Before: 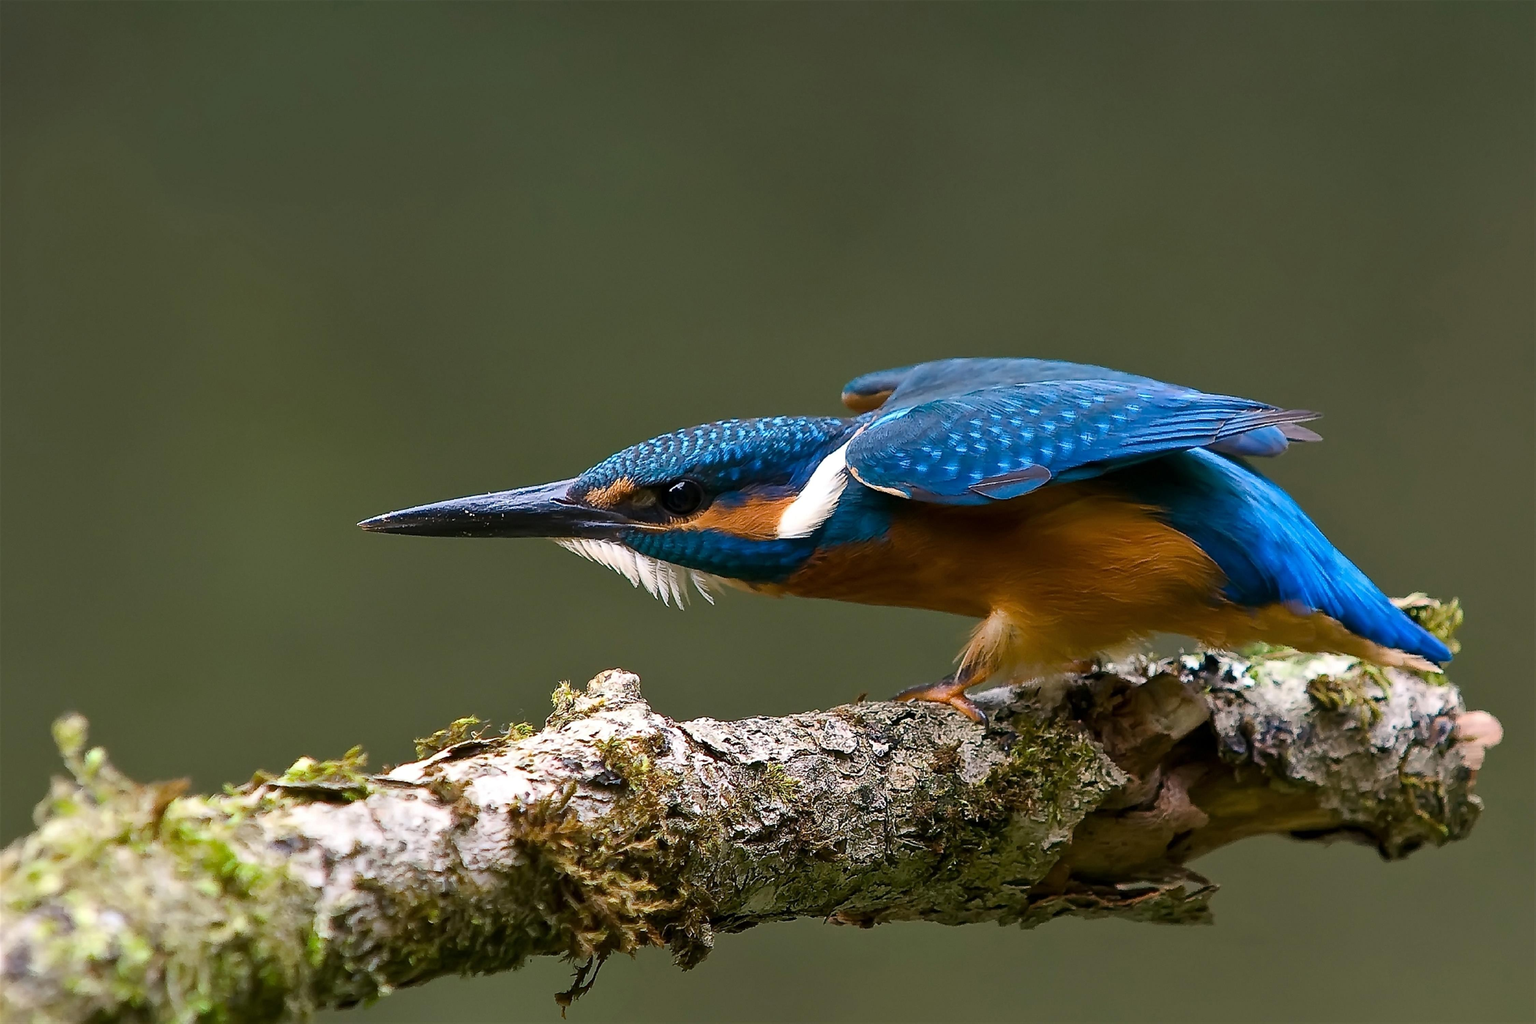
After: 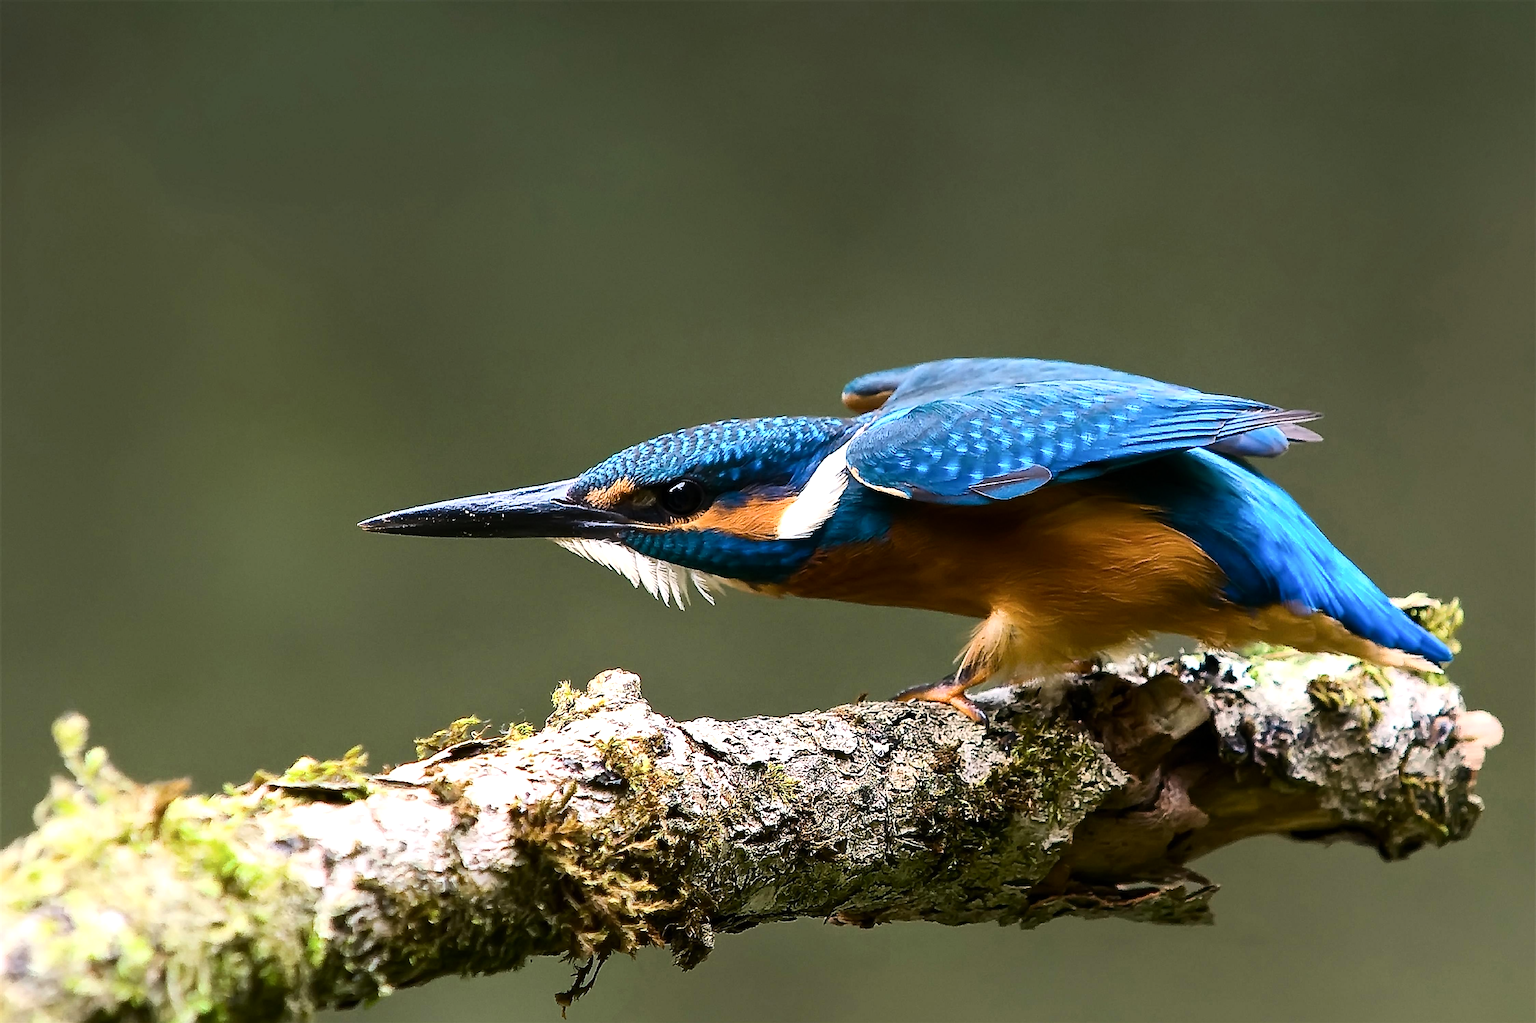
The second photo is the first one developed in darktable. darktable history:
tone equalizer: -8 EV -0.74 EV, -7 EV -0.703 EV, -6 EV -0.567 EV, -5 EV -0.37 EV, -3 EV 0.388 EV, -2 EV 0.6 EV, -1 EV 0.676 EV, +0 EV 0.744 EV, luminance estimator HSV value / RGB max
contrast brightness saturation: contrast 0.237, brightness 0.09
